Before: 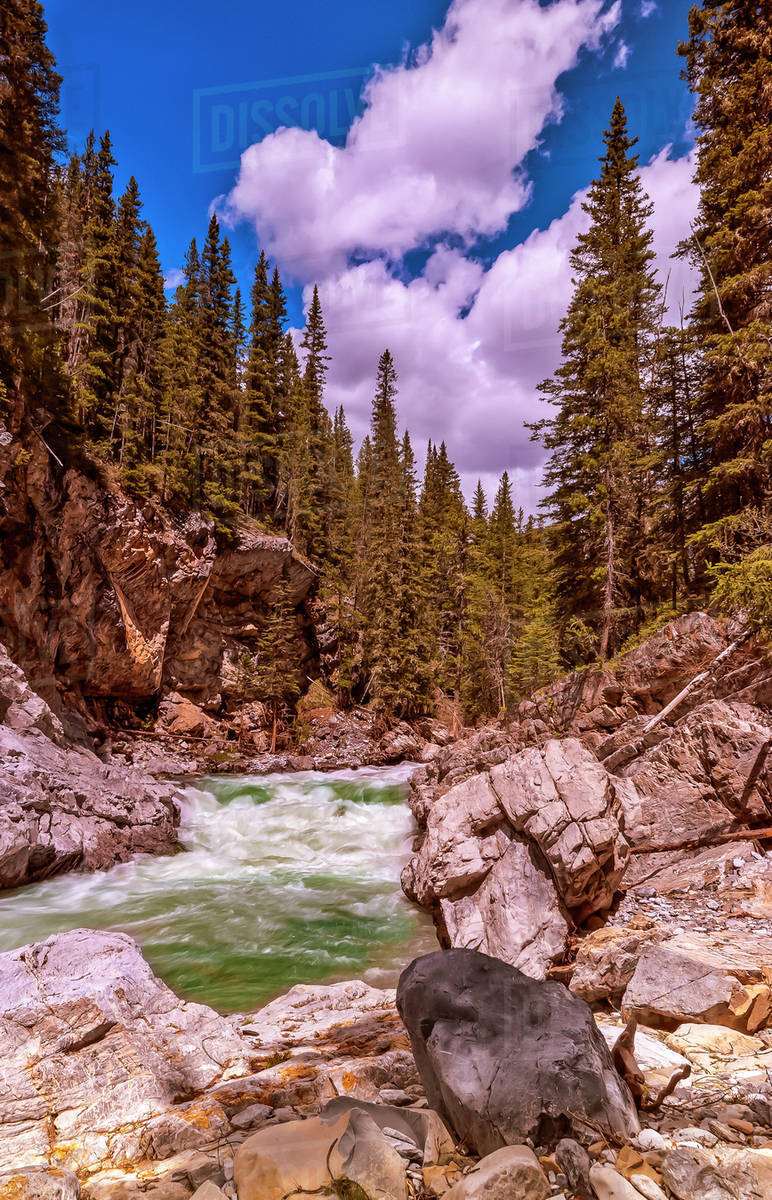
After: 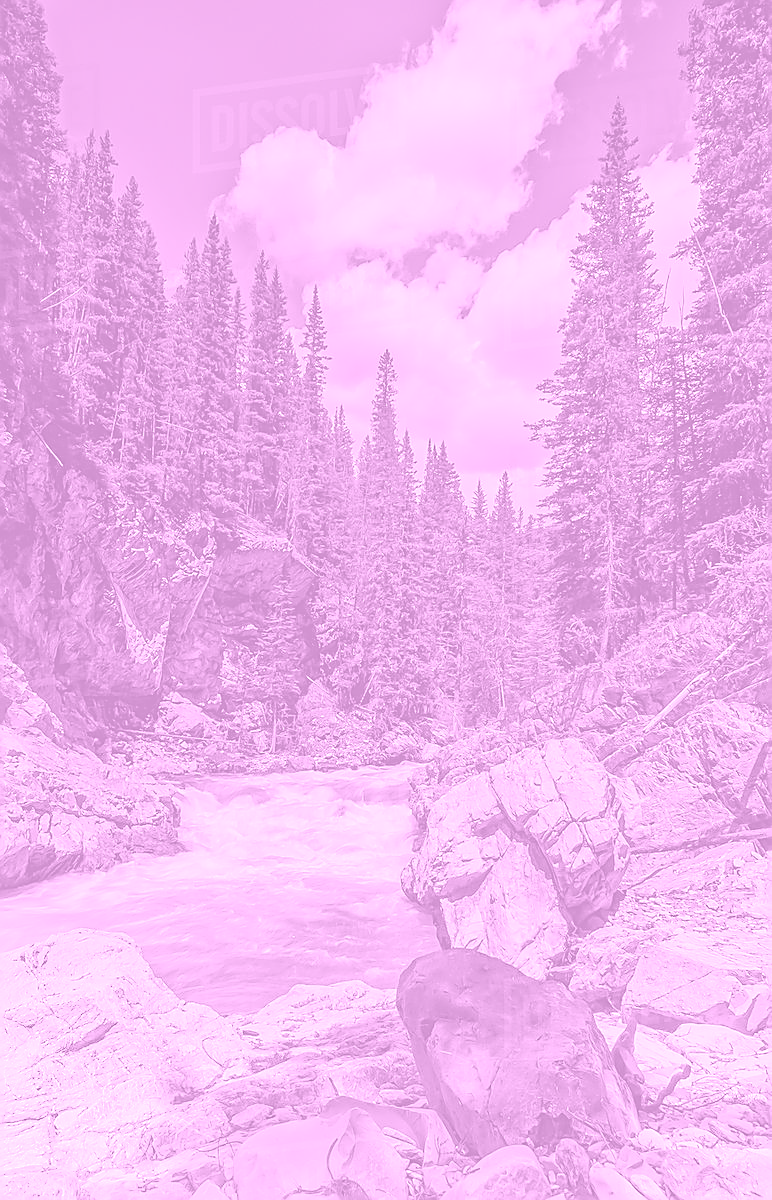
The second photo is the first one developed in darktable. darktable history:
sharpen: radius 1.4, amount 1.25, threshold 0.7
colorize: hue 331.2°, saturation 75%, source mix 30.28%, lightness 70.52%, version 1
shadows and highlights: shadows -21.3, highlights 100, soften with gaussian
color calibration: illuminant custom, x 0.432, y 0.395, temperature 3098 K
white balance: red 1.004, blue 1.096
